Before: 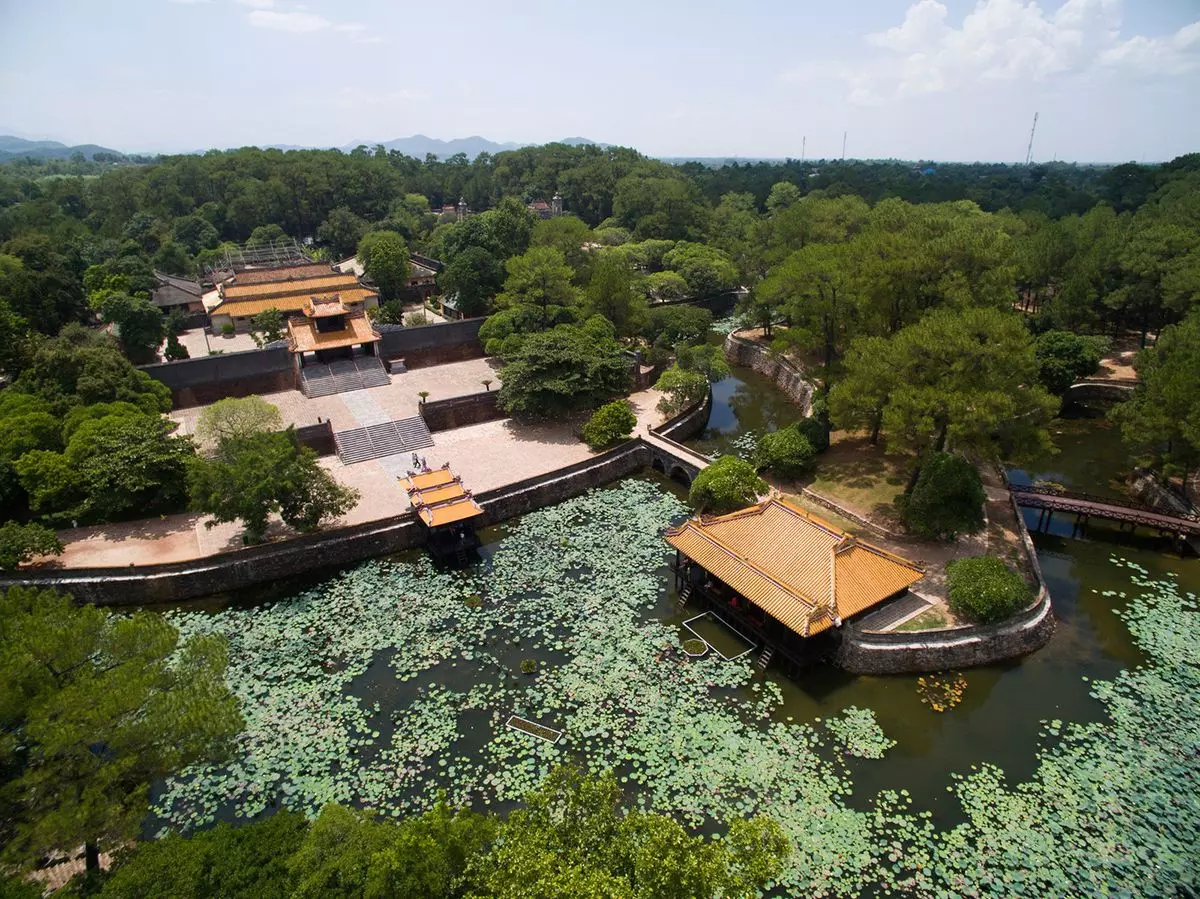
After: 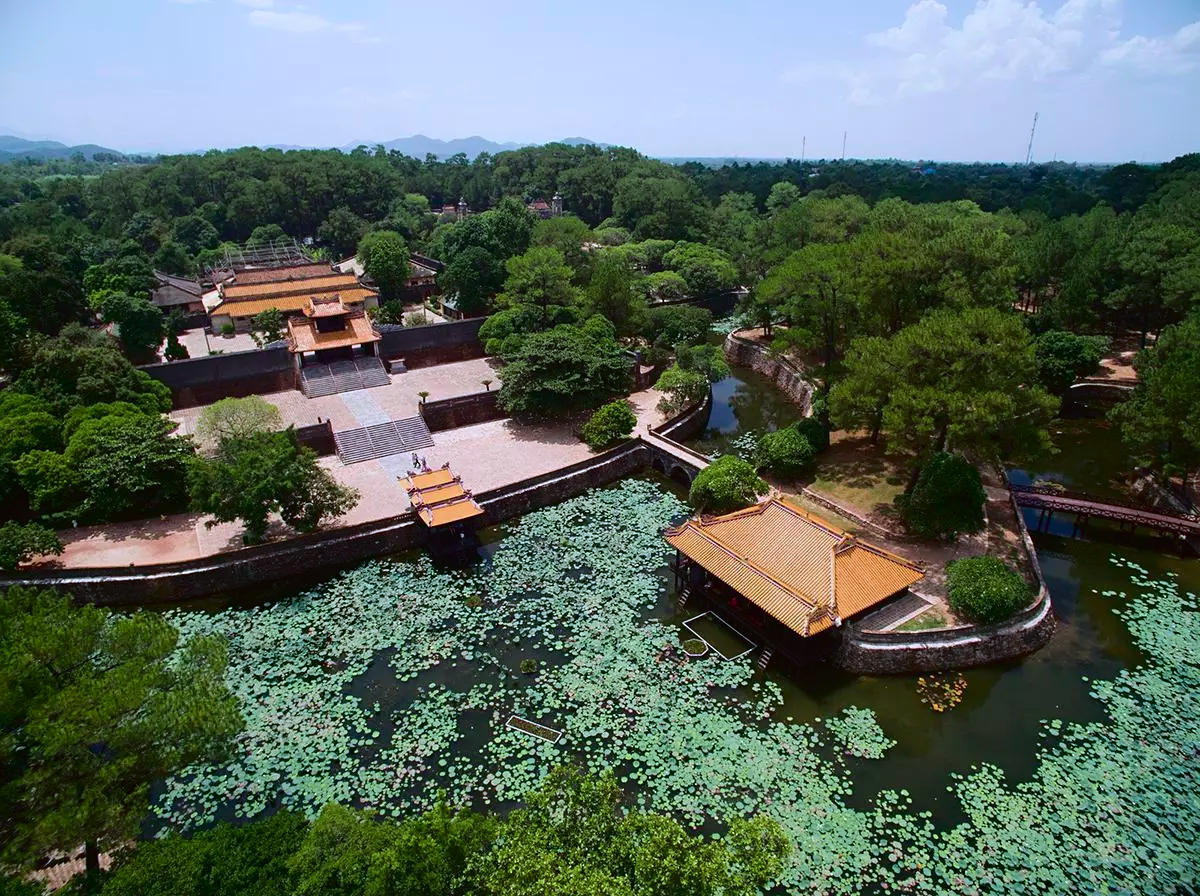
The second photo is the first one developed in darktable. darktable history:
color calibration: x 0.37, y 0.377, temperature 4289.93 K
crop: top 0.05%, bottom 0.098%
sharpen: amount 0.2
tone curve: curves: ch0 [(0, 0.013) (0.175, 0.11) (0.337, 0.304) (0.498, 0.485) (0.78, 0.742) (0.993, 0.954)]; ch1 [(0, 0) (0.294, 0.184) (0.359, 0.34) (0.362, 0.35) (0.43, 0.41) (0.469, 0.463) (0.495, 0.502) (0.54, 0.563) (0.612, 0.641) (1, 1)]; ch2 [(0, 0) (0.44, 0.437) (0.495, 0.502) (0.524, 0.534) (0.557, 0.56) (0.634, 0.654) (0.728, 0.722) (1, 1)], color space Lab, independent channels, preserve colors none
